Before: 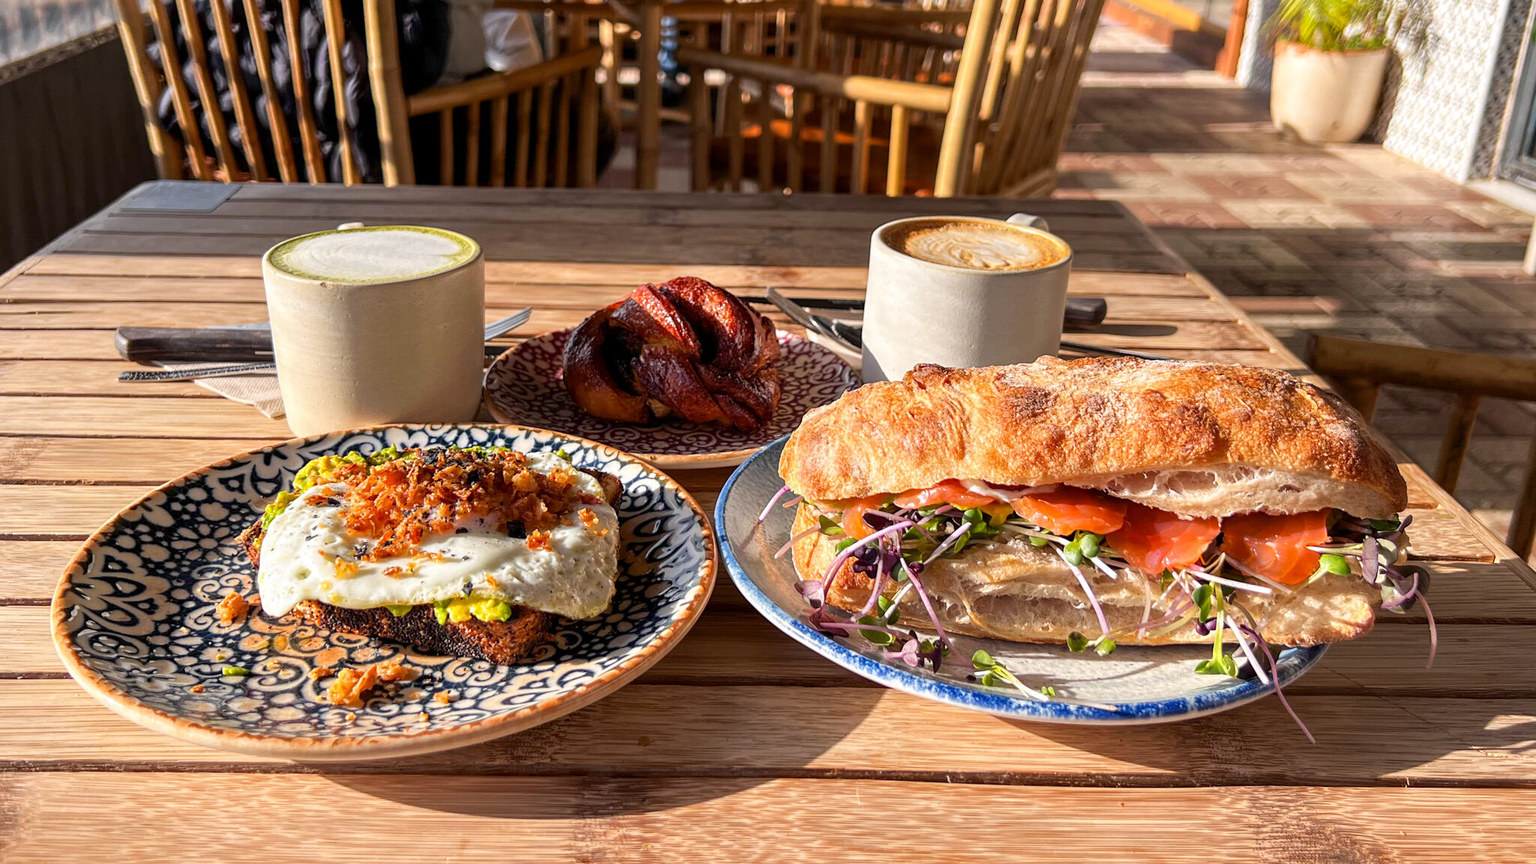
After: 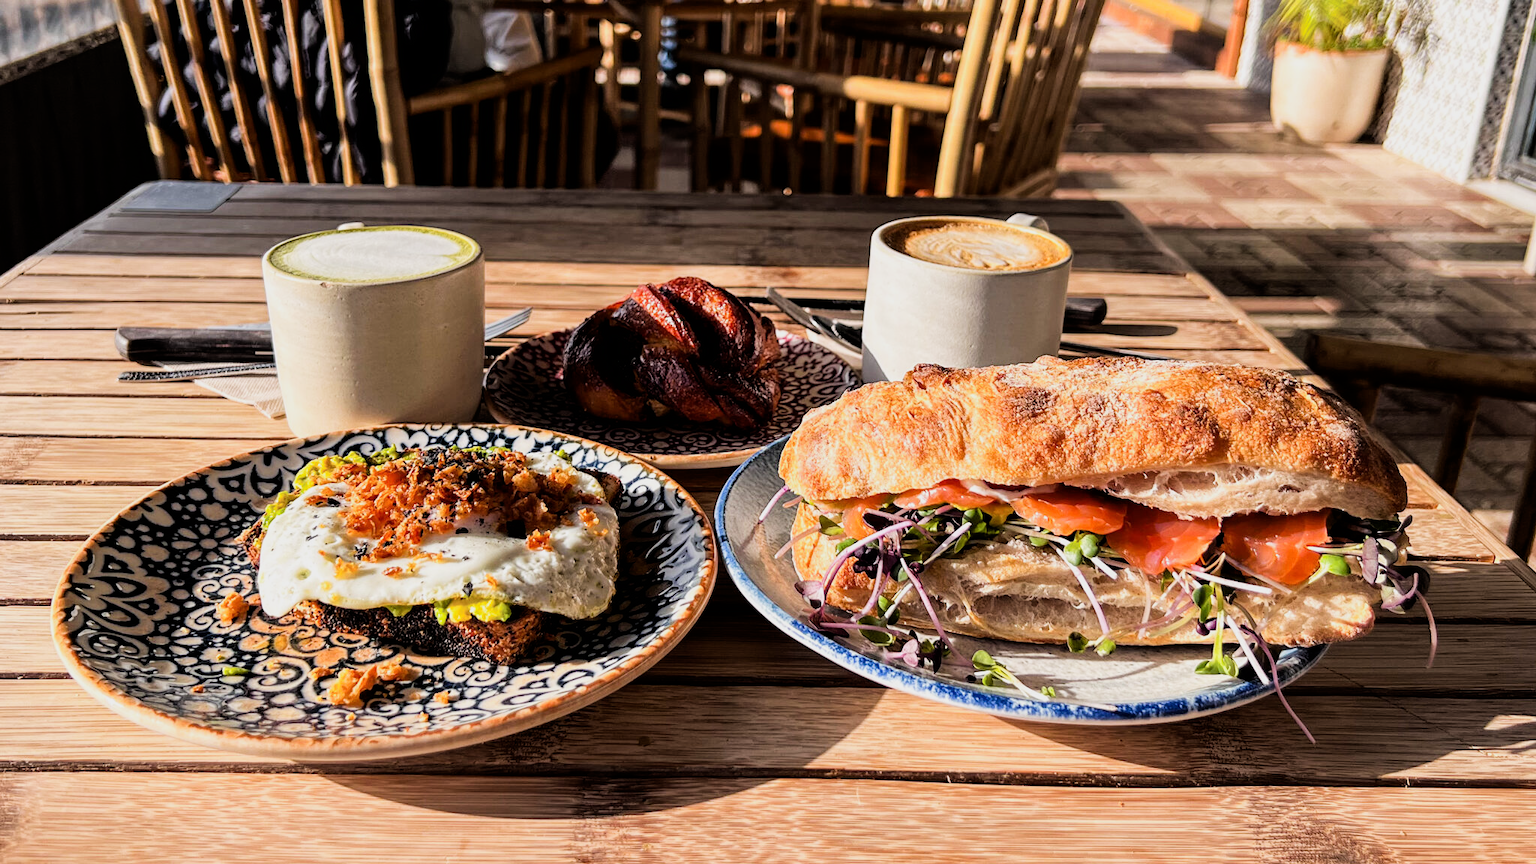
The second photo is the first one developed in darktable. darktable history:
filmic rgb: black relative exposure -5.06 EV, white relative exposure 3.53 EV, hardness 3.17, contrast 1.389, highlights saturation mix -49.64%
